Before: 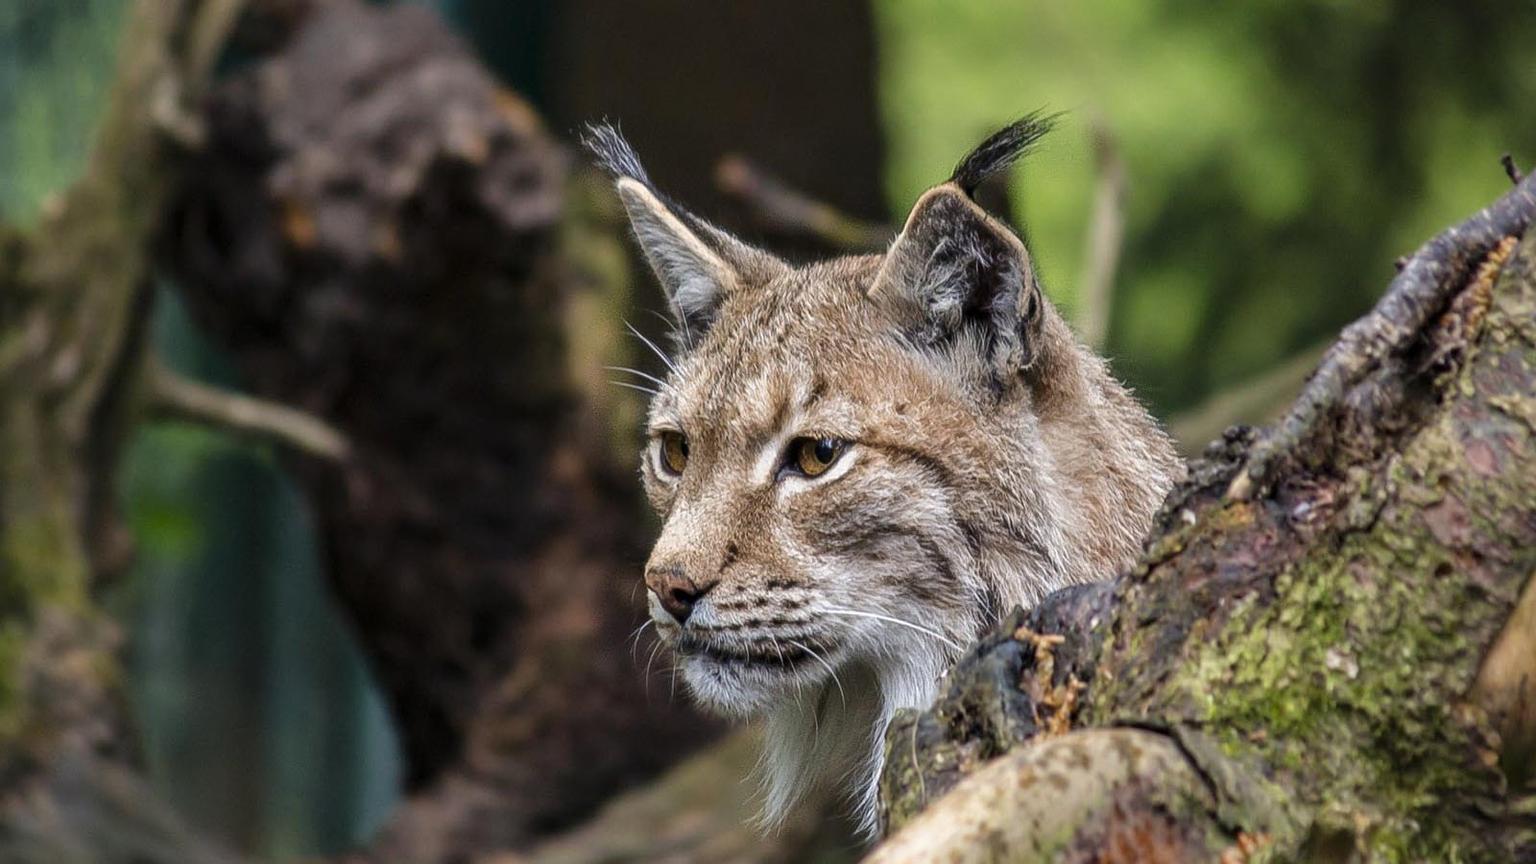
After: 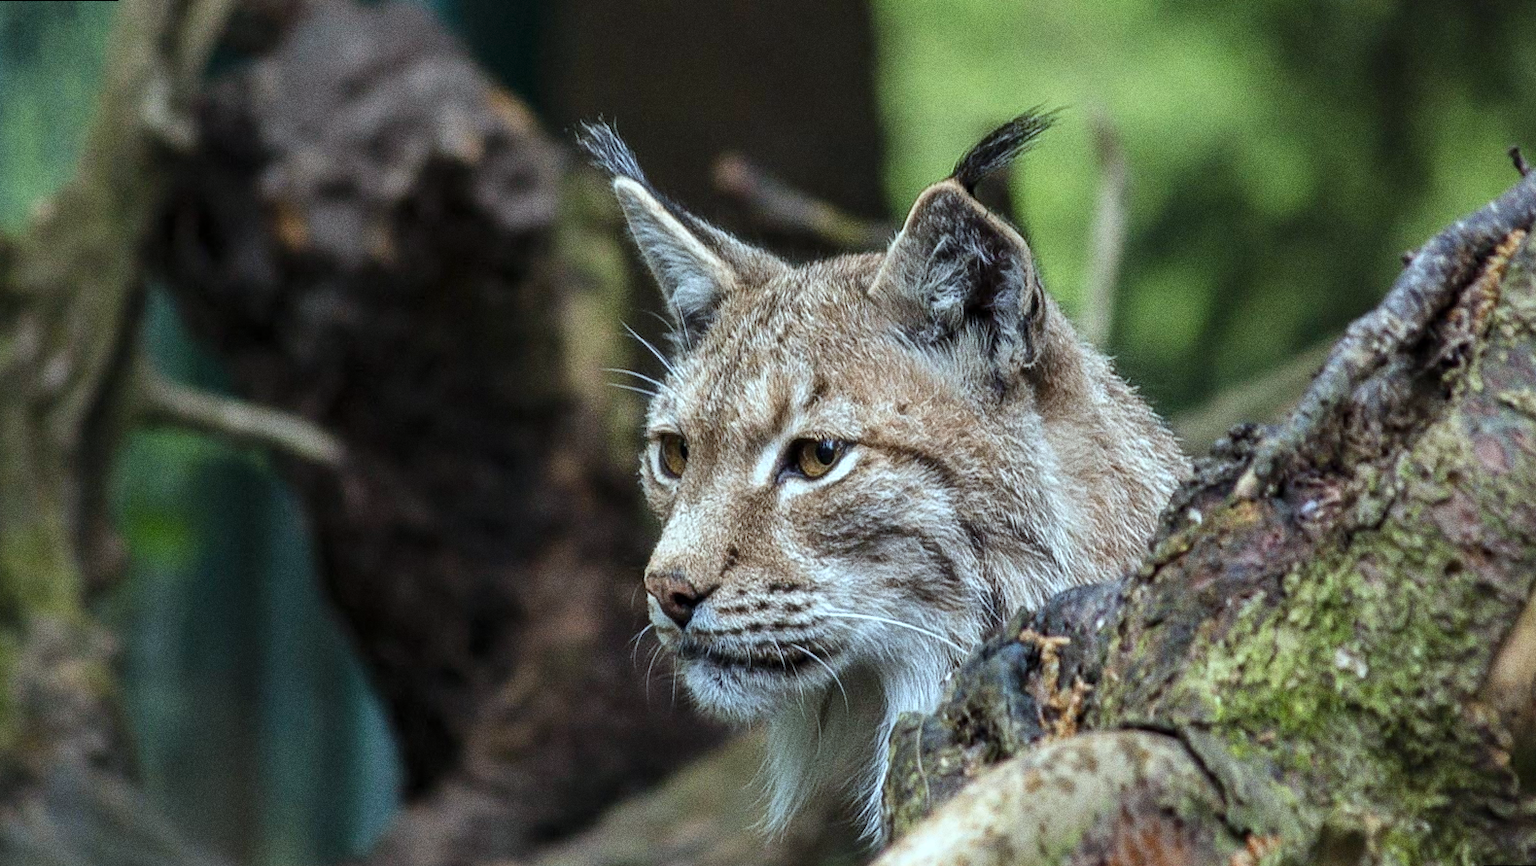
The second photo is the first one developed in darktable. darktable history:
grain: coarseness 9.61 ISO, strength 35.62%
color zones: curves: ch1 [(0, 0.469) (0.001, 0.469) (0.12, 0.446) (0.248, 0.469) (0.5, 0.5) (0.748, 0.5) (0.999, 0.469) (1, 0.469)]
color correction: highlights a* -10.04, highlights b* -10.37
rotate and perspective: rotation -0.45°, automatic cropping original format, crop left 0.008, crop right 0.992, crop top 0.012, crop bottom 0.988
levels: mode automatic, black 0.023%, white 99.97%, levels [0.062, 0.494, 0.925]
